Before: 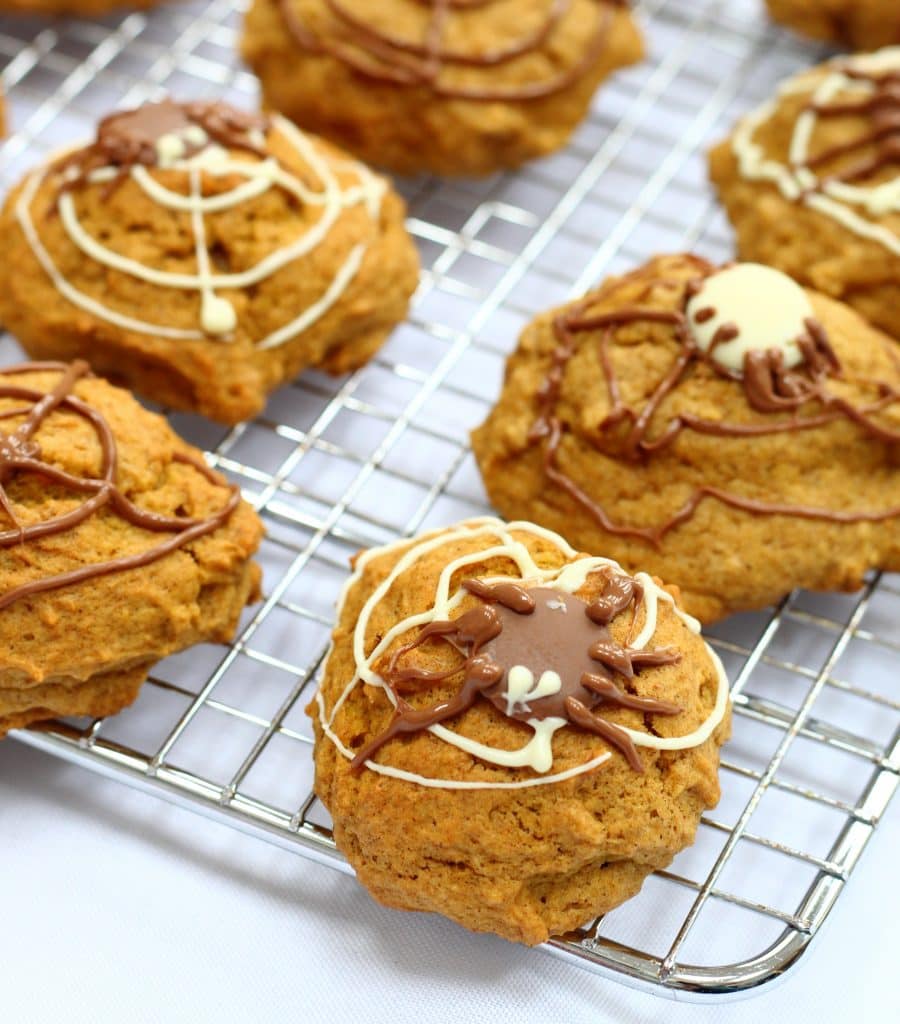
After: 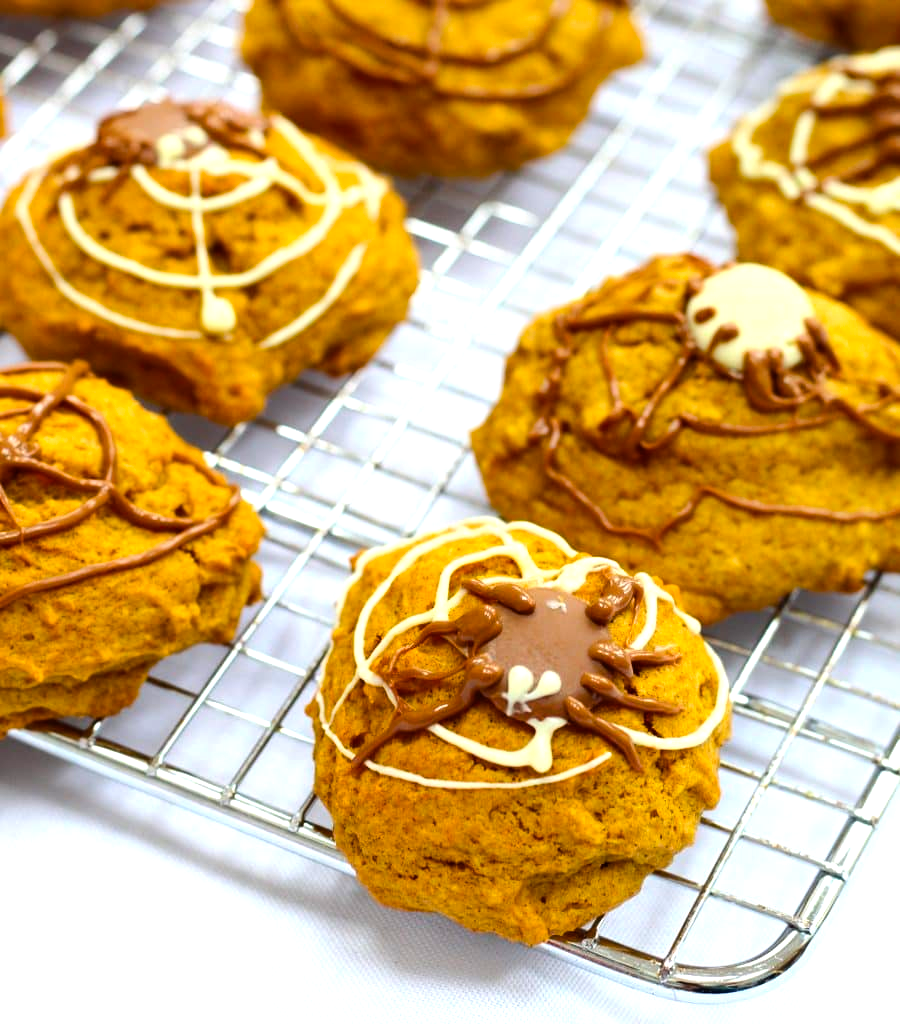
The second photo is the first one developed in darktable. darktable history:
tone equalizer: -8 EV -0.417 EV, -7 EV -0.389 EV, -6 EV -0.333 EV, -5 EV -0.222 EV, -3 EV 0.222 EV, -2 EV 0.333 EV, -1 EV 0.389 EV, +0 EV 0.417 EV, edges refinement/feathering 500, mask exposure compensation -1.57 EV, preserve details no
color balance rgb: perceptual saturation grading › global saturation 30%, global vibrance 20%
